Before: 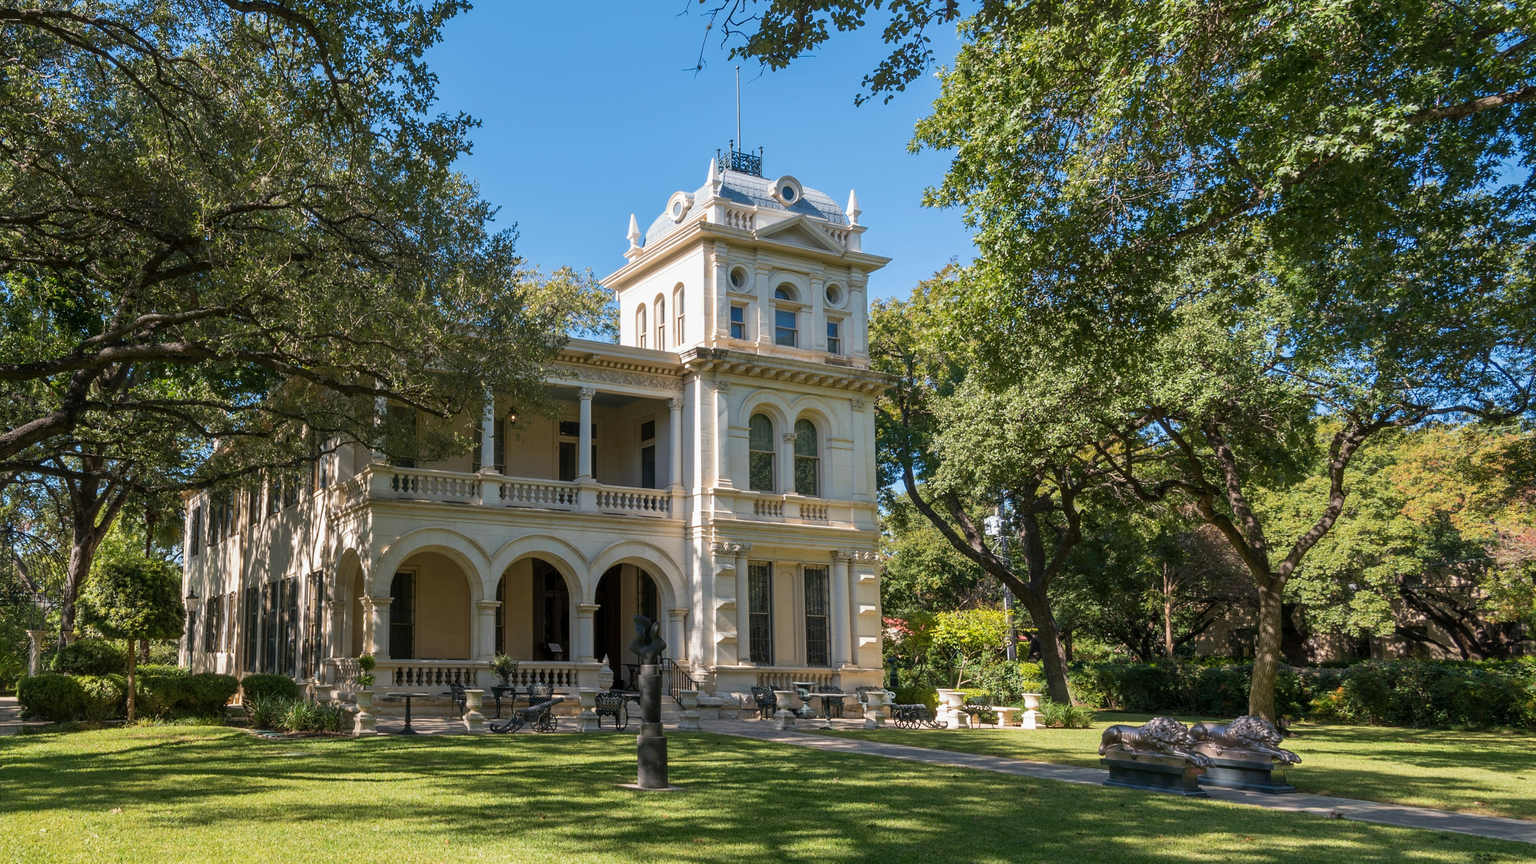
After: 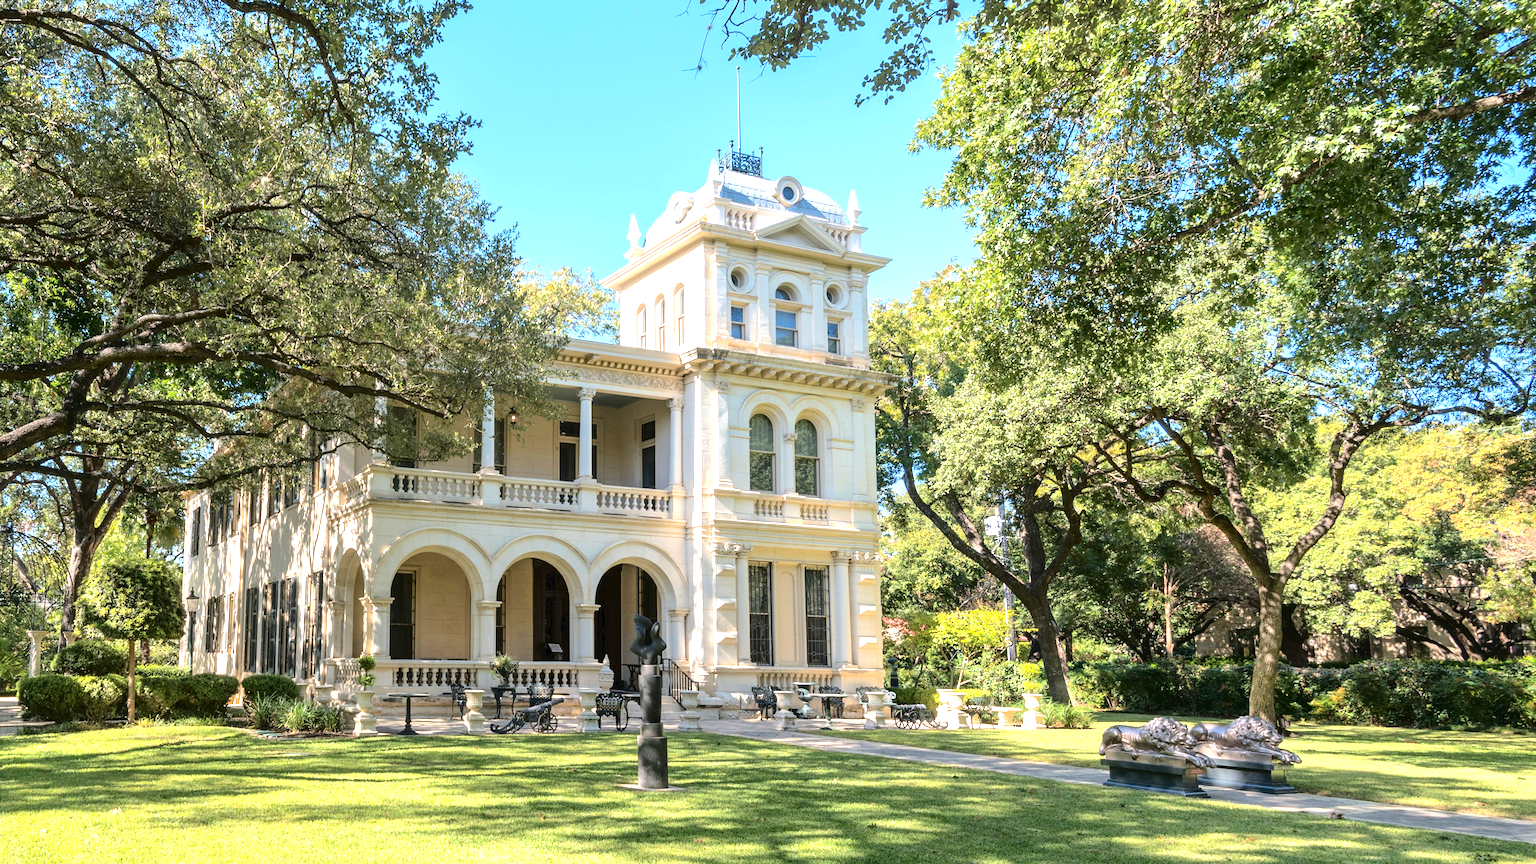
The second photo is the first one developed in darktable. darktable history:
exposure: exposure 1.226 EV, compensate highlight preservation false
tone curve: curves: ch0 [(0, 0) (0.003, 0.036) (0.011, 0.039) (0.025, 0.039) (0.044, 0.043) (0.069, 0.05) (0.1, 0.072) (0.136, 0.102) (0.177, 0.144) (0.224, 0.204) (0.277, 0.288) (0.335, 0.384) (0.399, 0.477) (0.468, 0.575) (0.543, 0.652) (0.623, 0.724) (0.709, 0.785) (0.801, 0.851) (0.898, 0.915) (1, 1)], color space Lab, independent channels, preserve colors none
